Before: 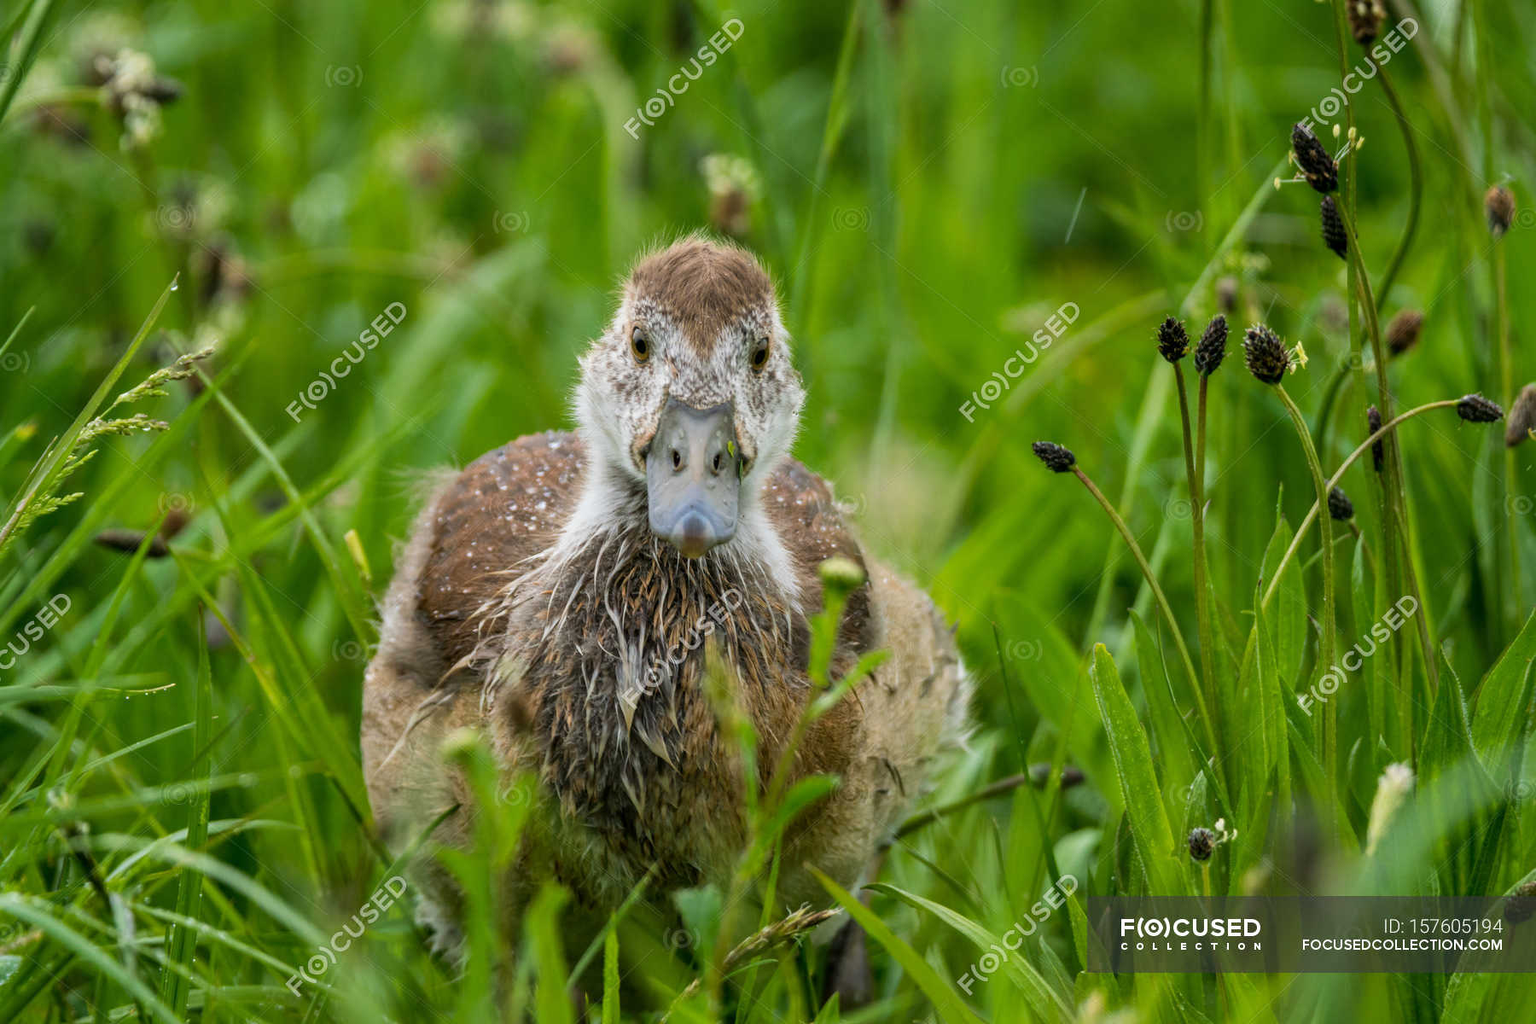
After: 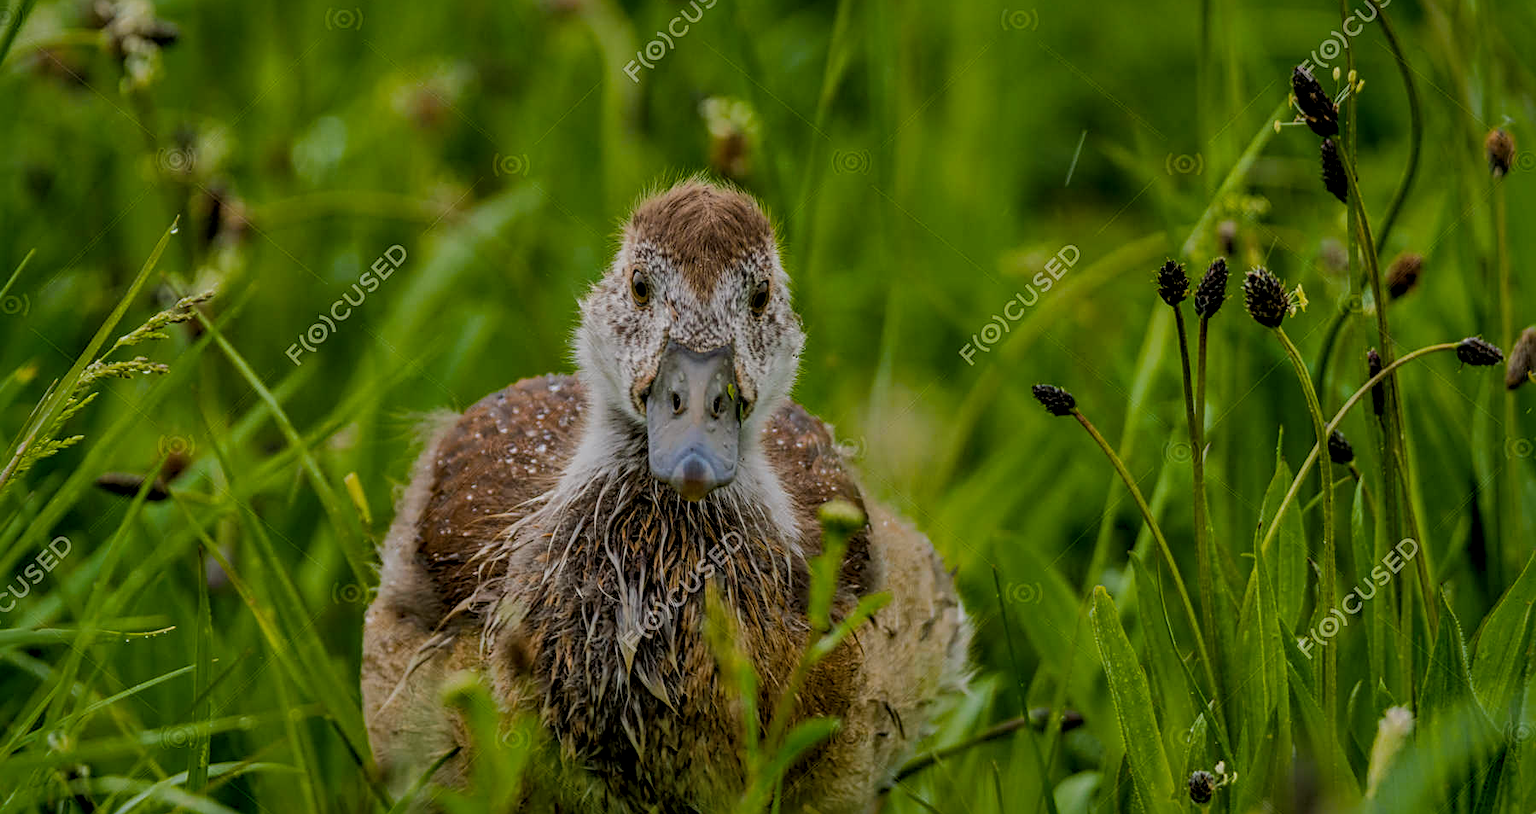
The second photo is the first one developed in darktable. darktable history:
sharpen: radius 2.725
local contrast: detail 144%
color balance rgb: power › chroma 0.321%, power › hue 21.97°, linear chroma grading › global chroma 8.669%, perceptual saturation grading › global saturation 25.092%, perceptual brilliance grading › global brilliance 19.647%, global vibrance 14.651%
exposure: exposure -1.956 EV, compensate highlight preservation false
contrast brightness saturation: contrast 0.052, brightness 0.062, saturation 0.01
crop and rotate: top 5.662%, bottom 14.753%
shadows and highlights: highlights color adjustment 41.48%
